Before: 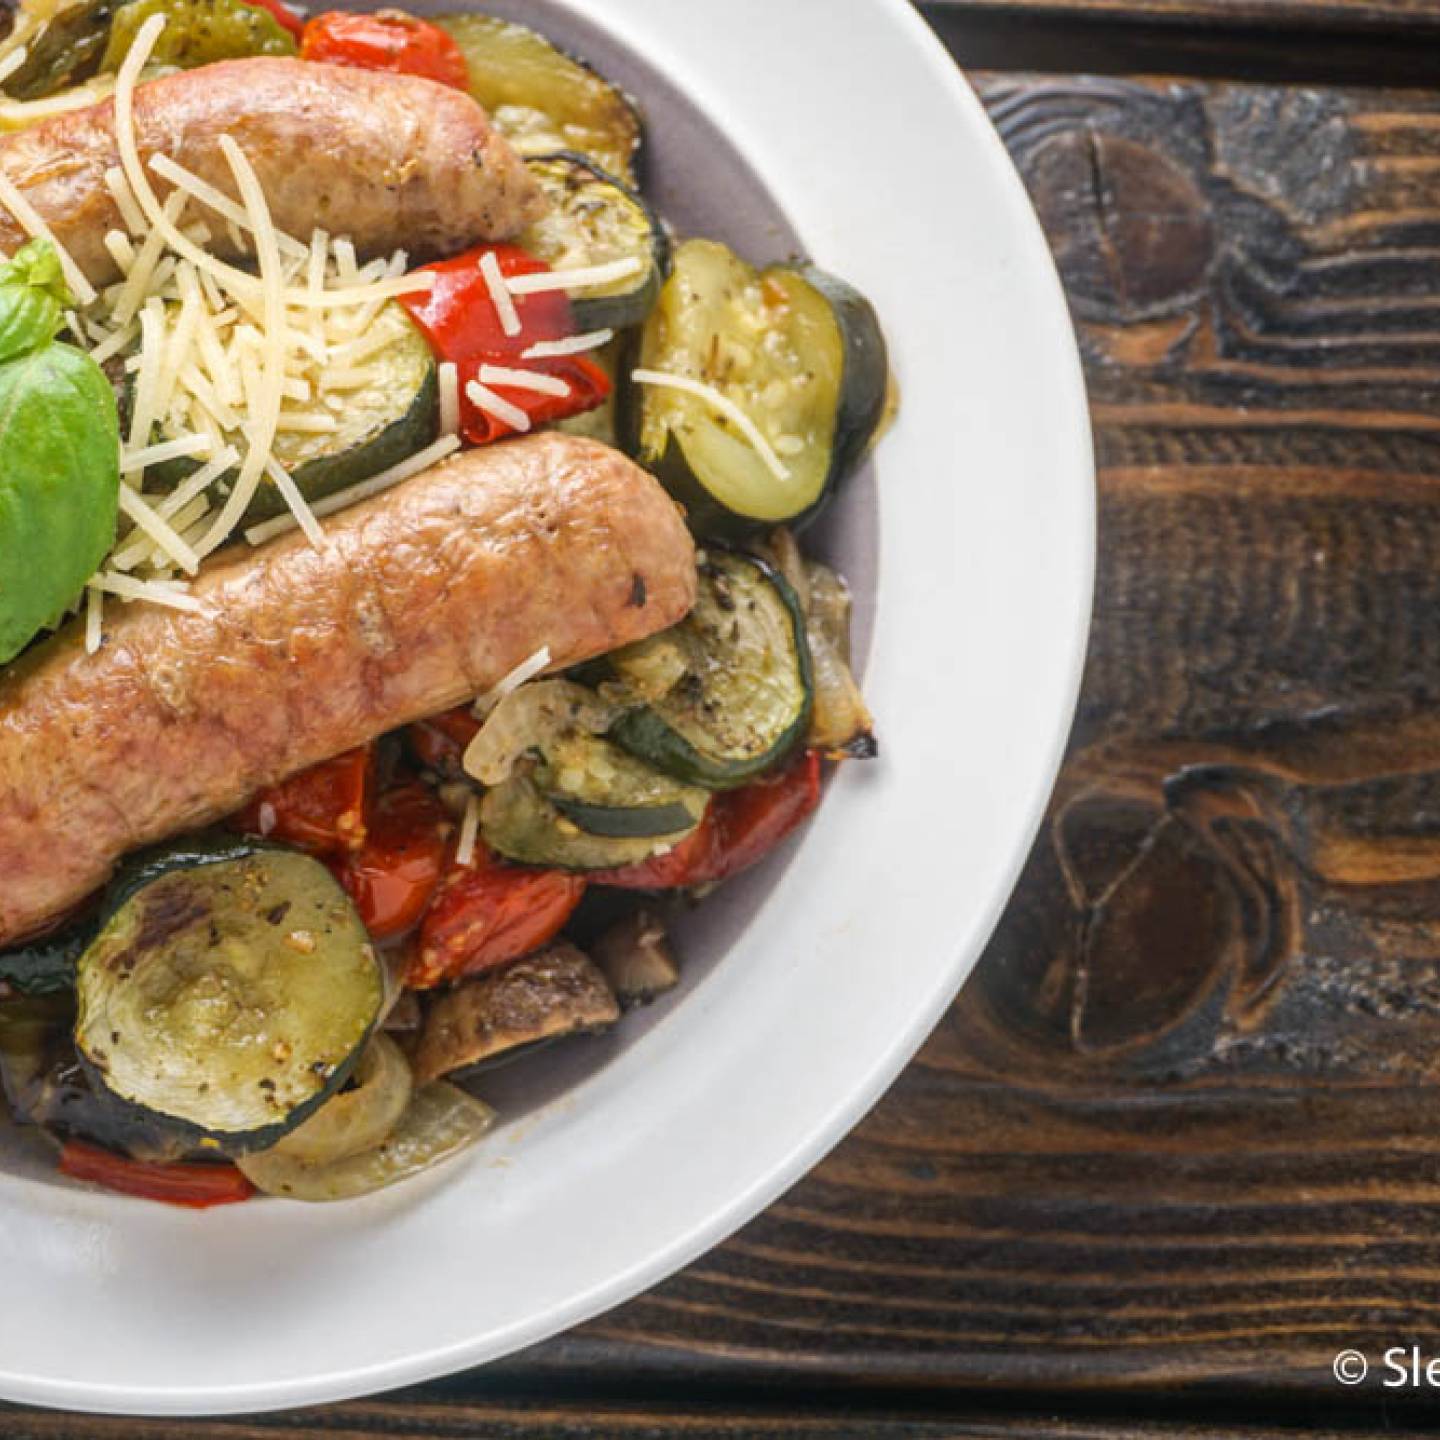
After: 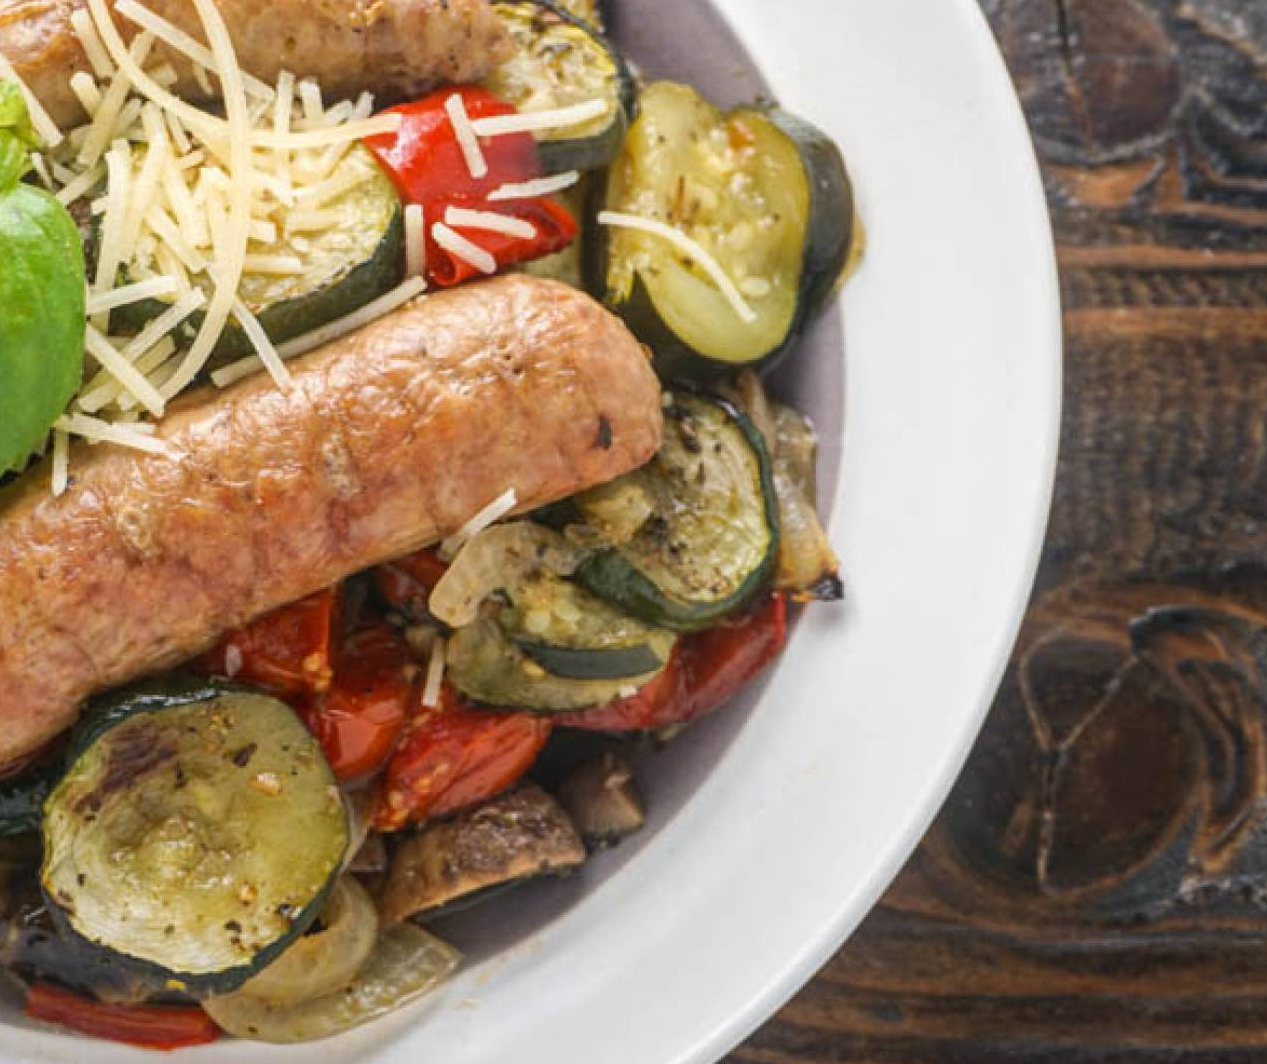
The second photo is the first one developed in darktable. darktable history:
crop and rotate: left 2.377%, top 11.008%, right 9.616%, bottom 15.073%
